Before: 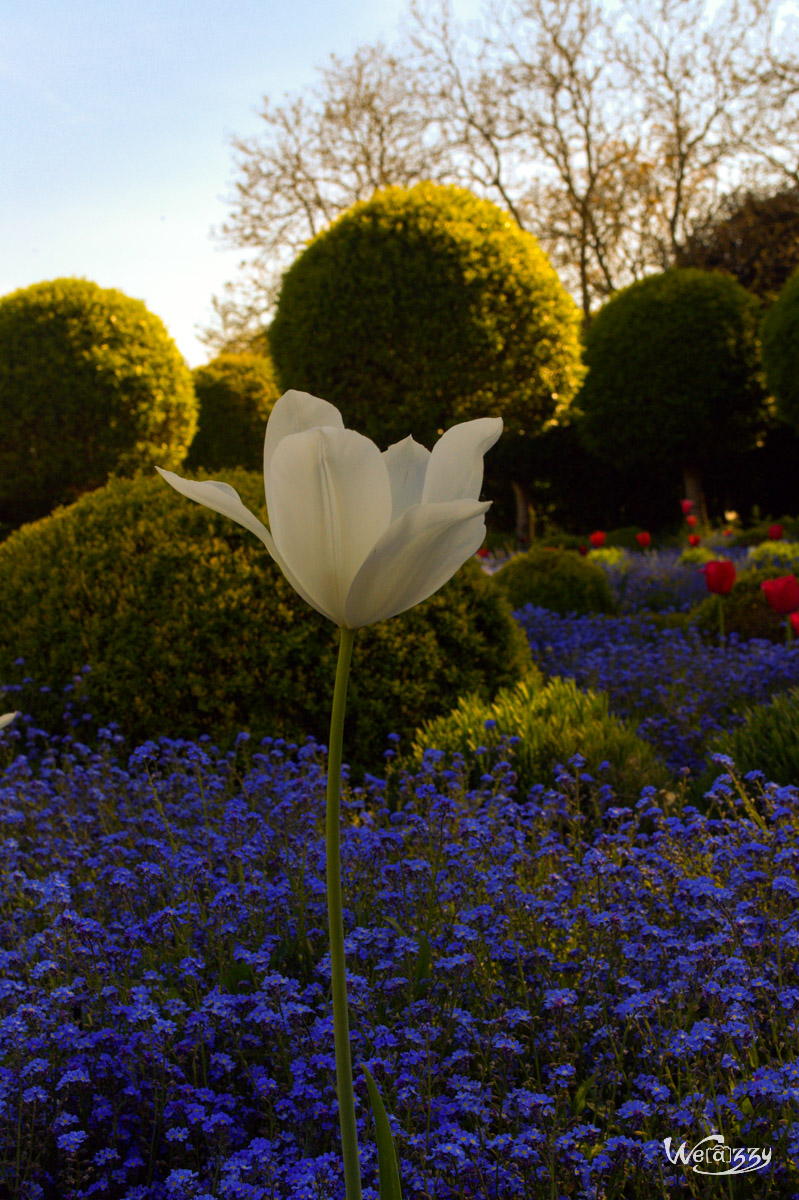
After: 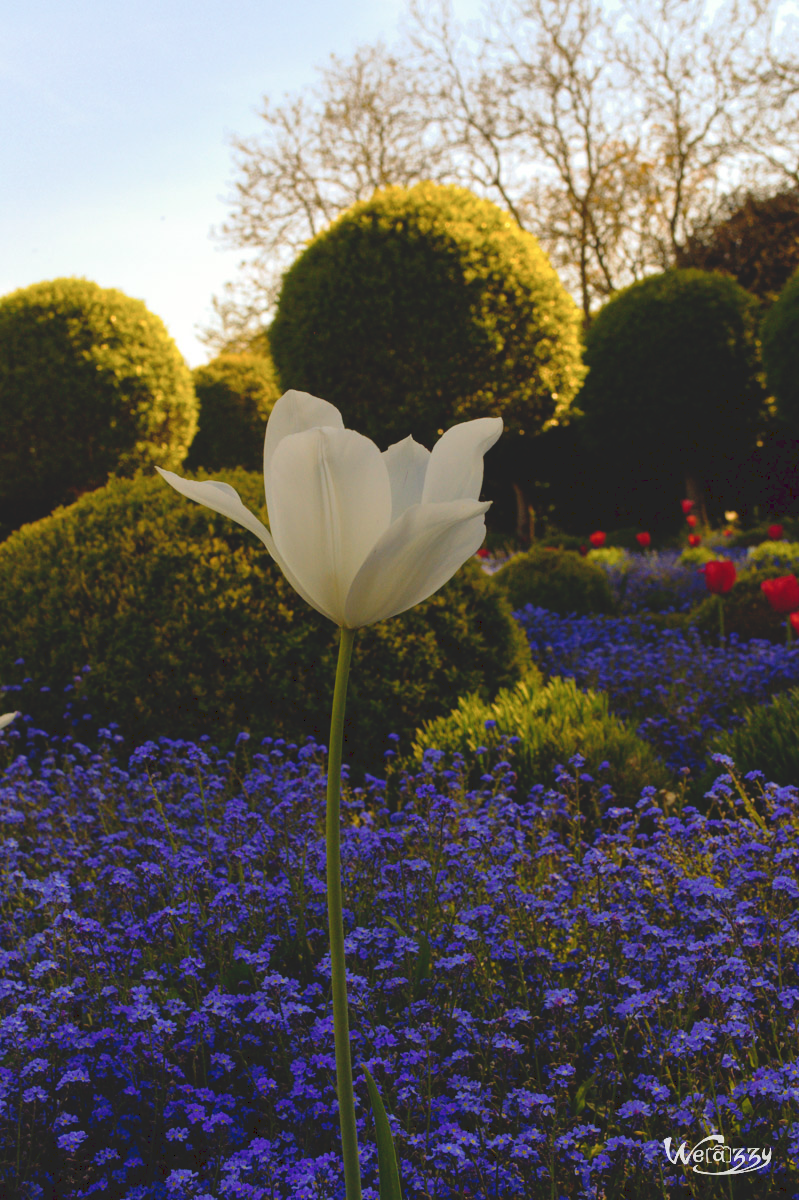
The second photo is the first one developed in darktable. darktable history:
white balance: emerald 1
tone curve: curves: ch0 [(0, 0) (0.003, 0.128) (0.011, 0.133) (0.025, 0.133) (0.044, 0.141) (0.069, 0.152) (0.1, 0.169) (0.136, 0.201) (0.177, 0.239) (0.224, 0.294) (0.277, 0.358) (0.335, 0.428) (0.399, 0.488) (0.468, 0.55) (0.543, 0.611) (0.623, 0.678) (0.709, 0.755) (0.801, 0.843) (0.898, 0.91) (1, 1)], preserve colors none
